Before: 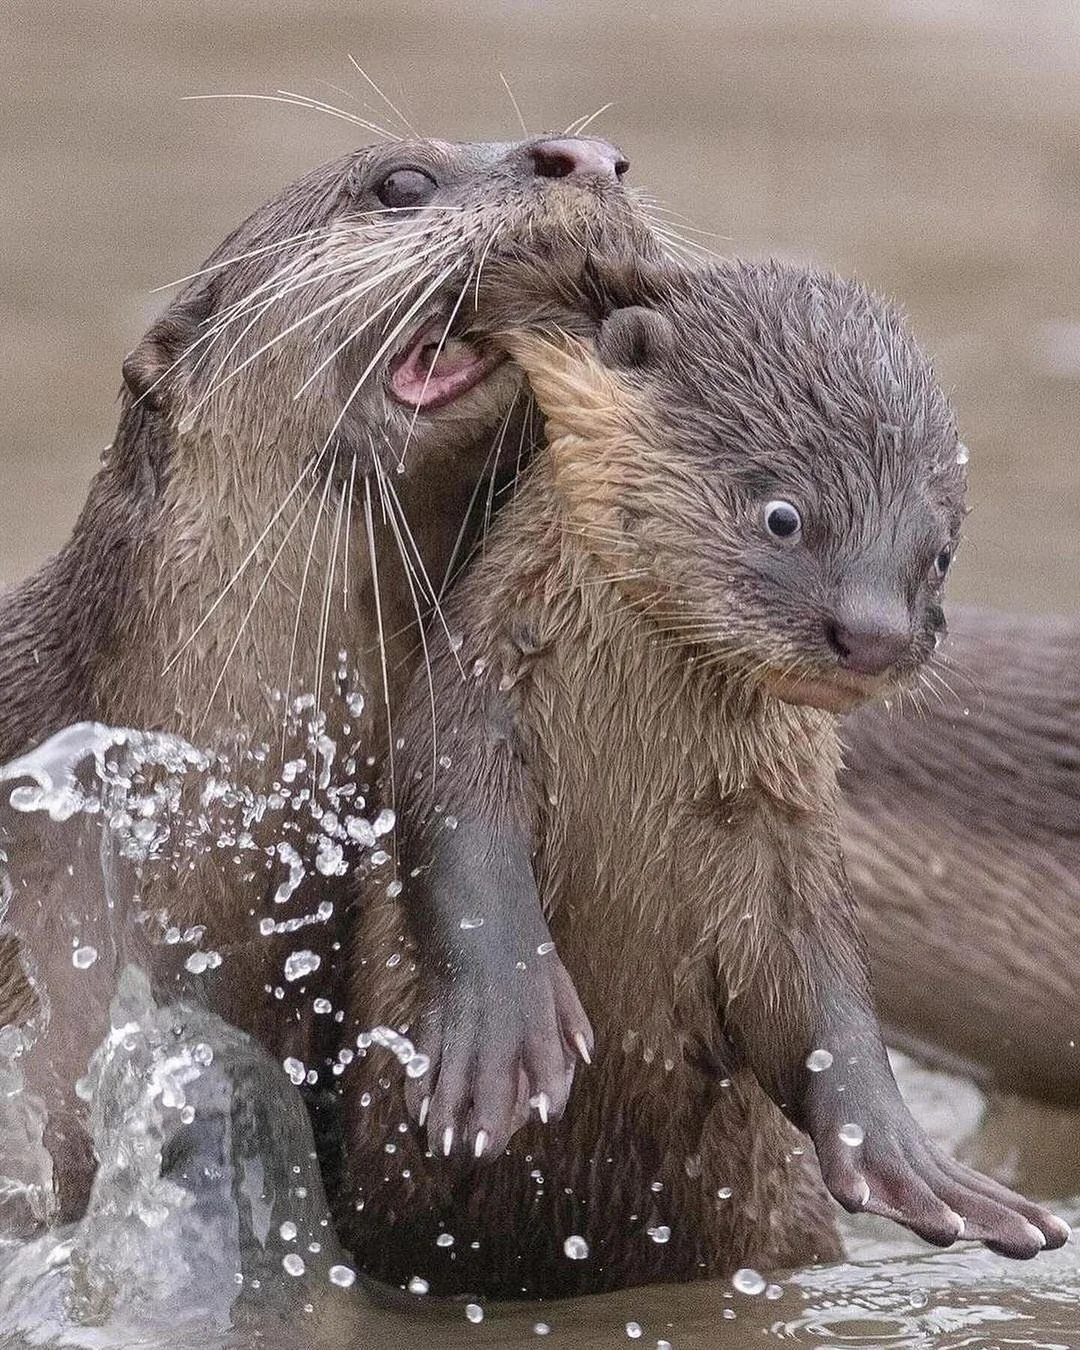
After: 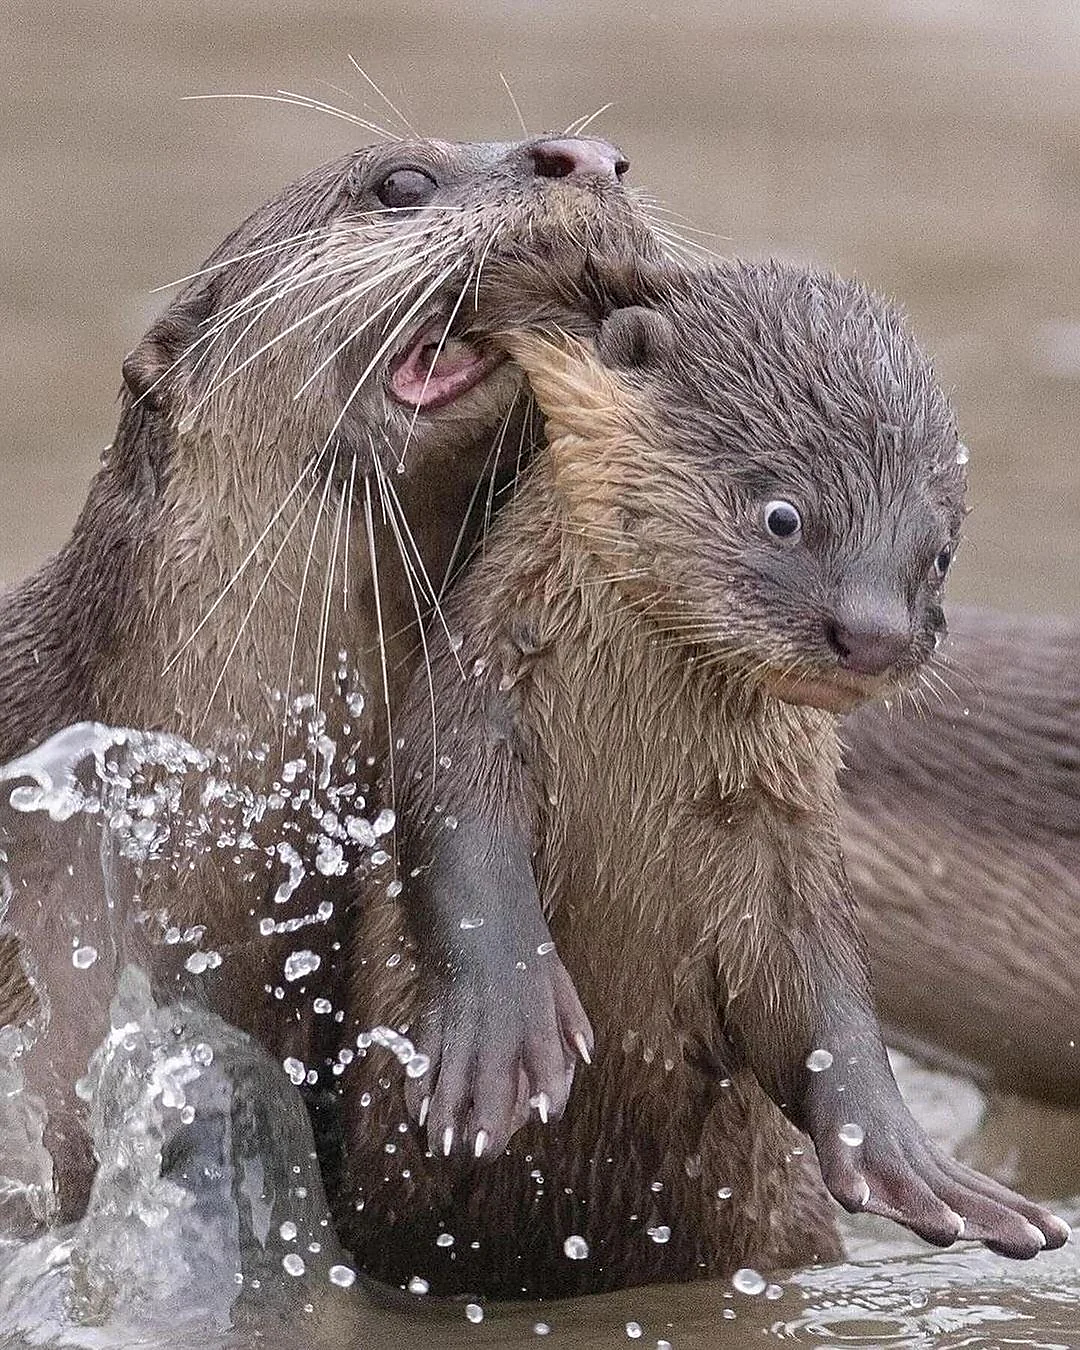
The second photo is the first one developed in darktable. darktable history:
sharpen: radius 1.89, amount 0.392, threshold 1.695
